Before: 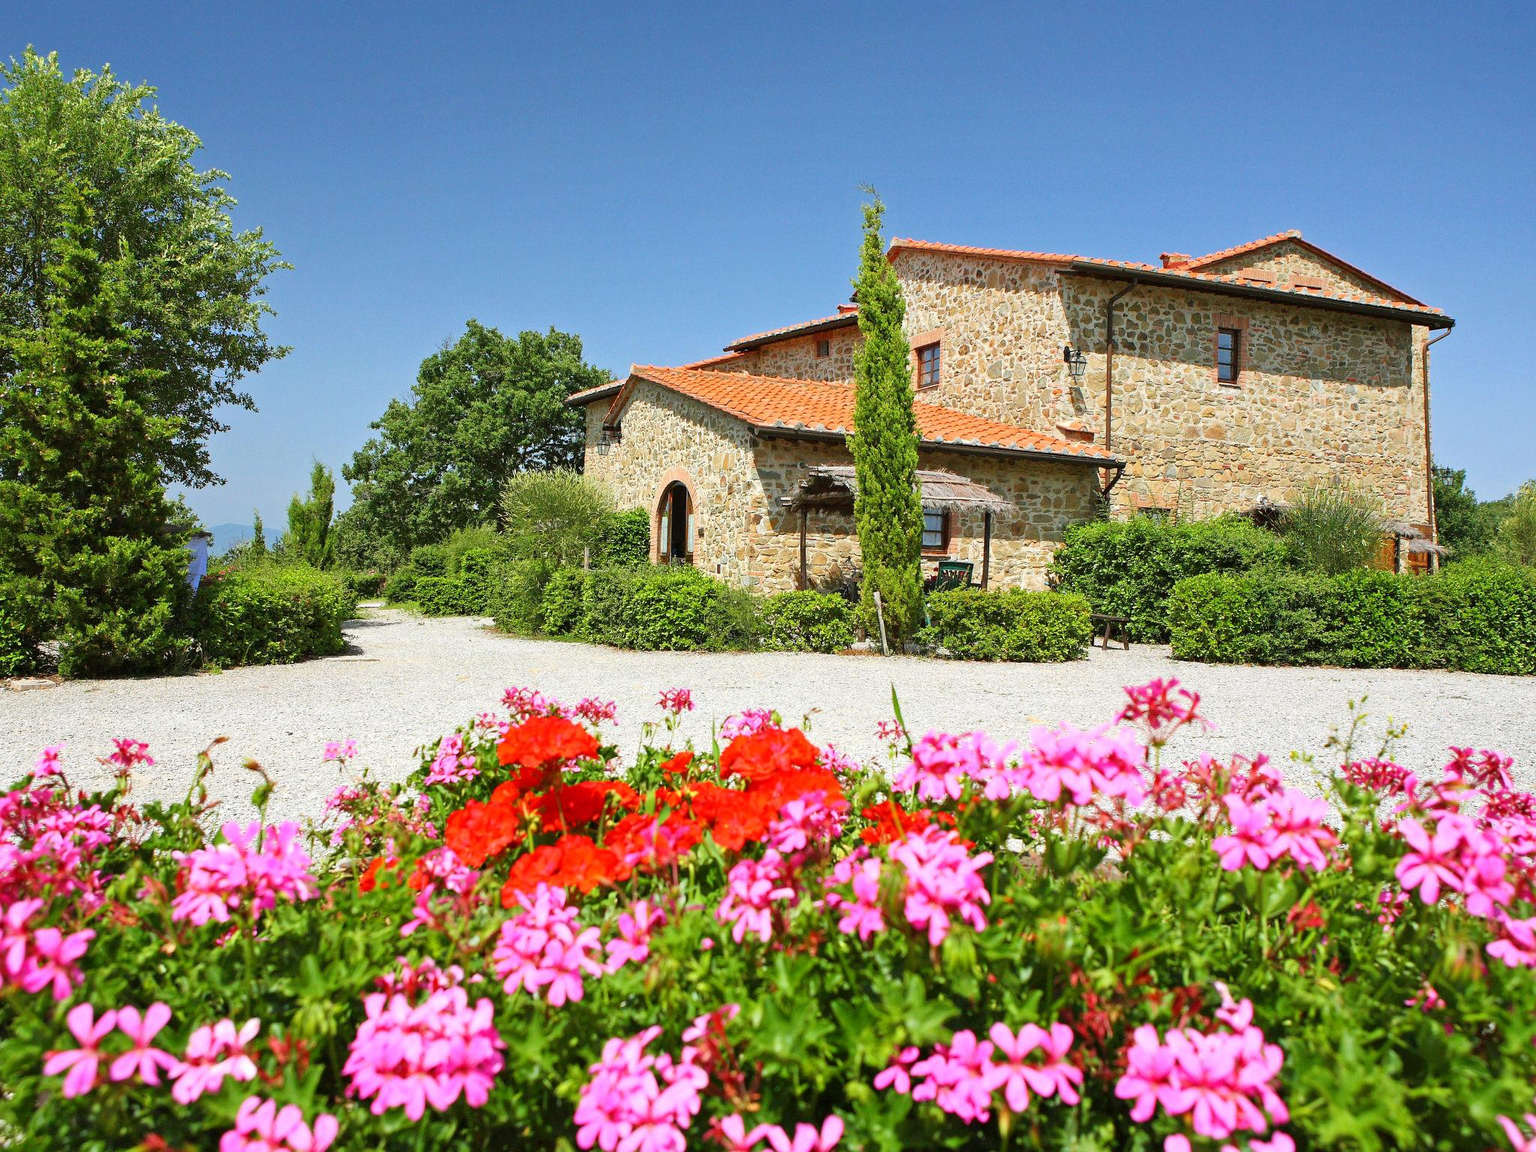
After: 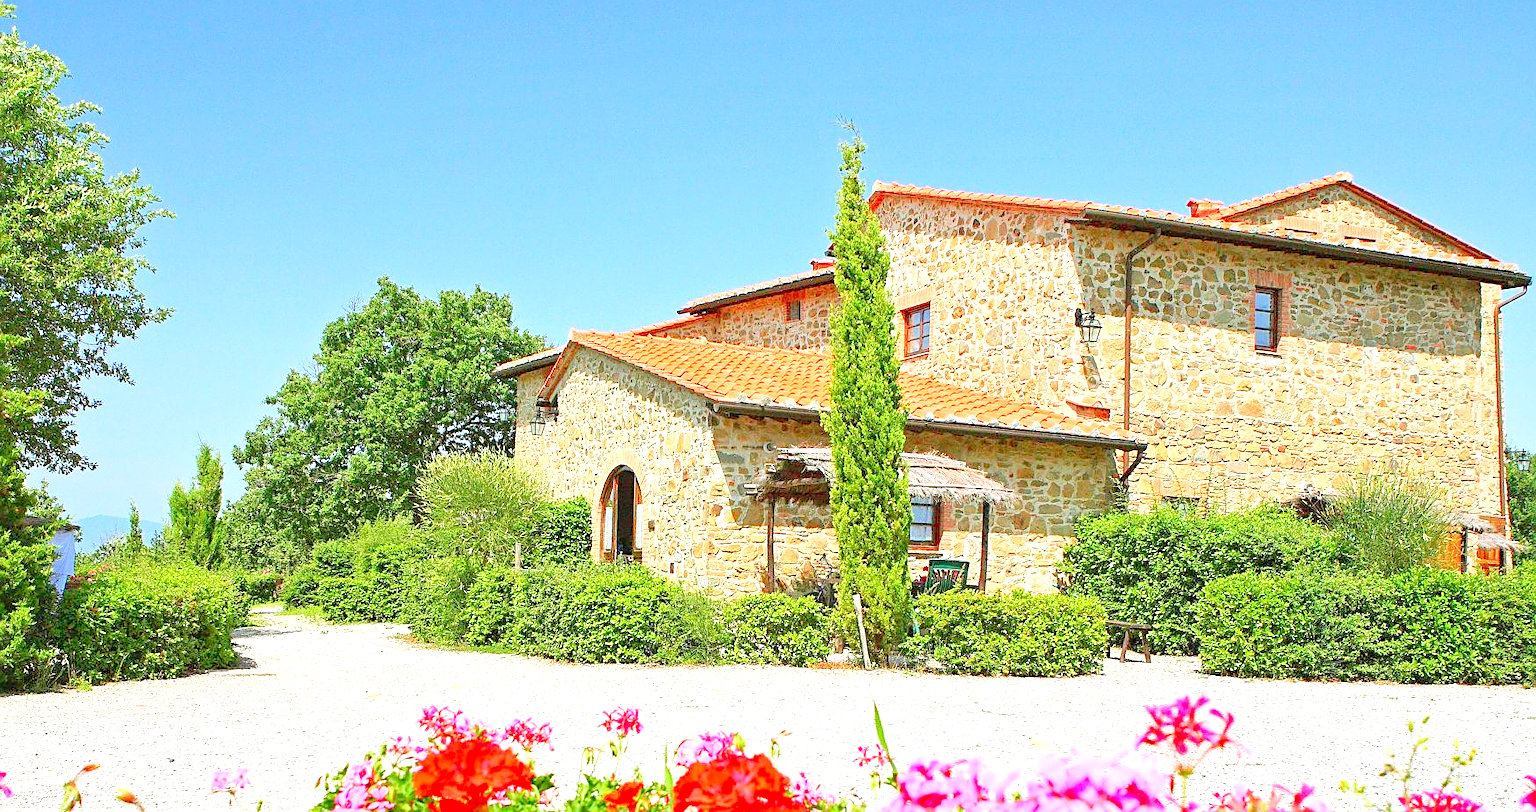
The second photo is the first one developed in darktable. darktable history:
crop and rotate: left 9.345%, top 7.22%, right 4.982%, bottom 32.331%
levels: levels [0.008, 0.318, 0.836]
sharpen: on, module defaults
